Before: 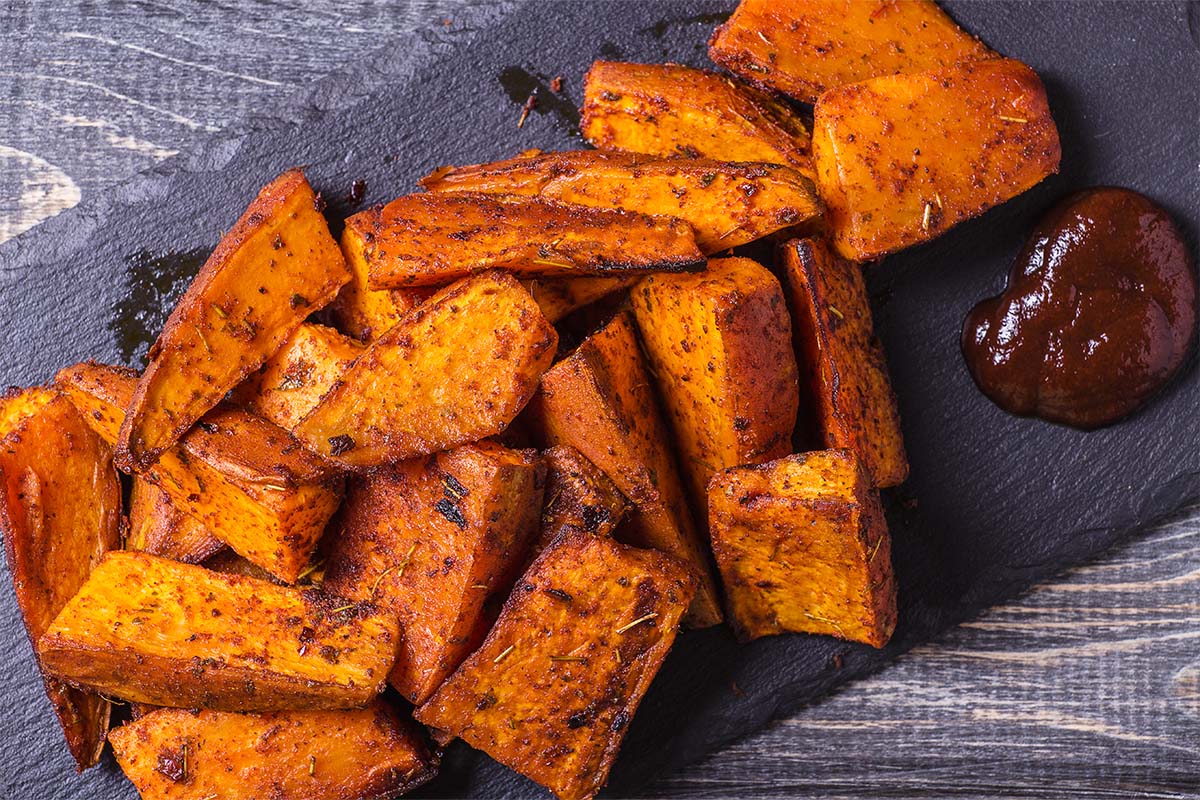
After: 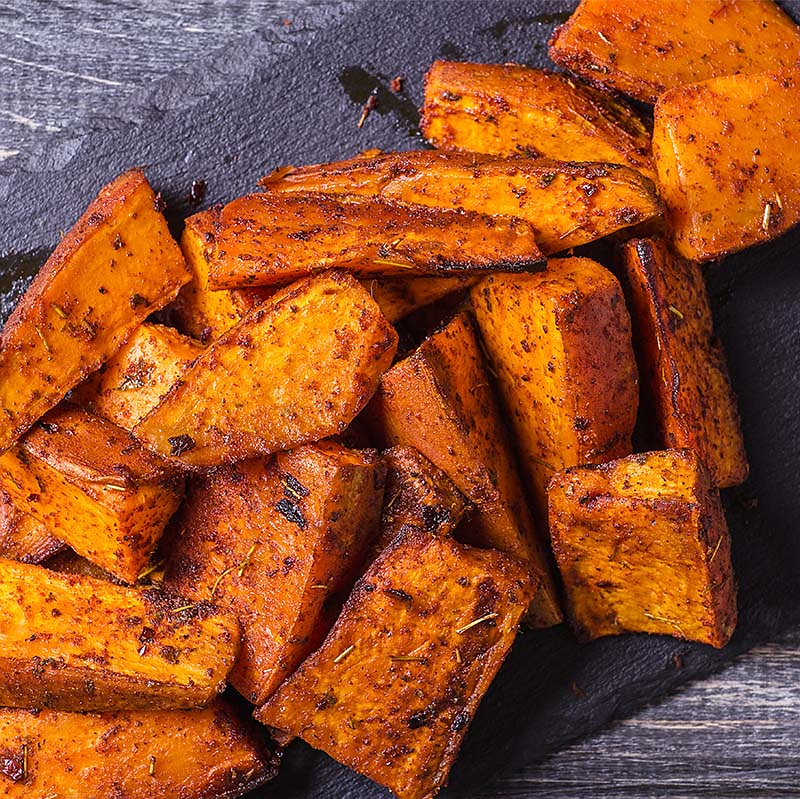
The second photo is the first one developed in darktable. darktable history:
sharpen: radius 1.006
crop and rotate: left 13.341%, right 19.989%
